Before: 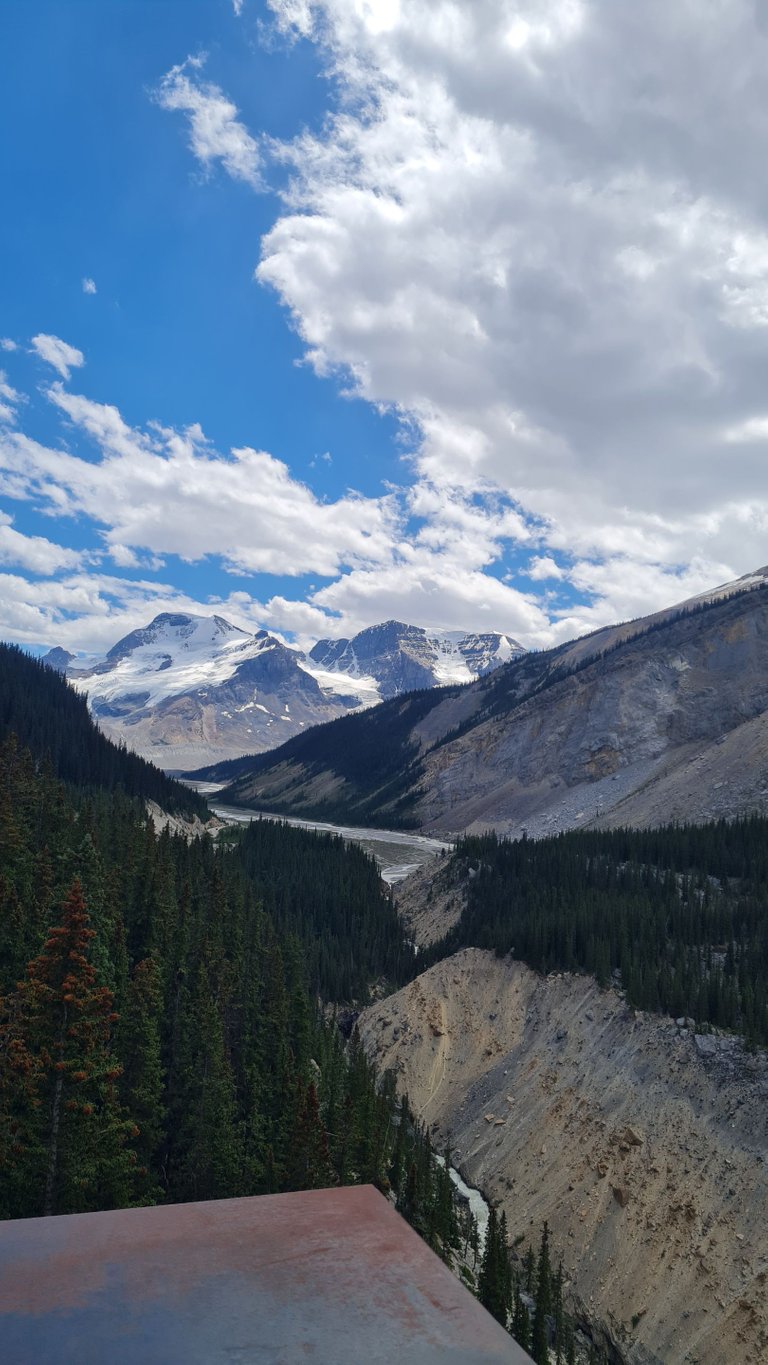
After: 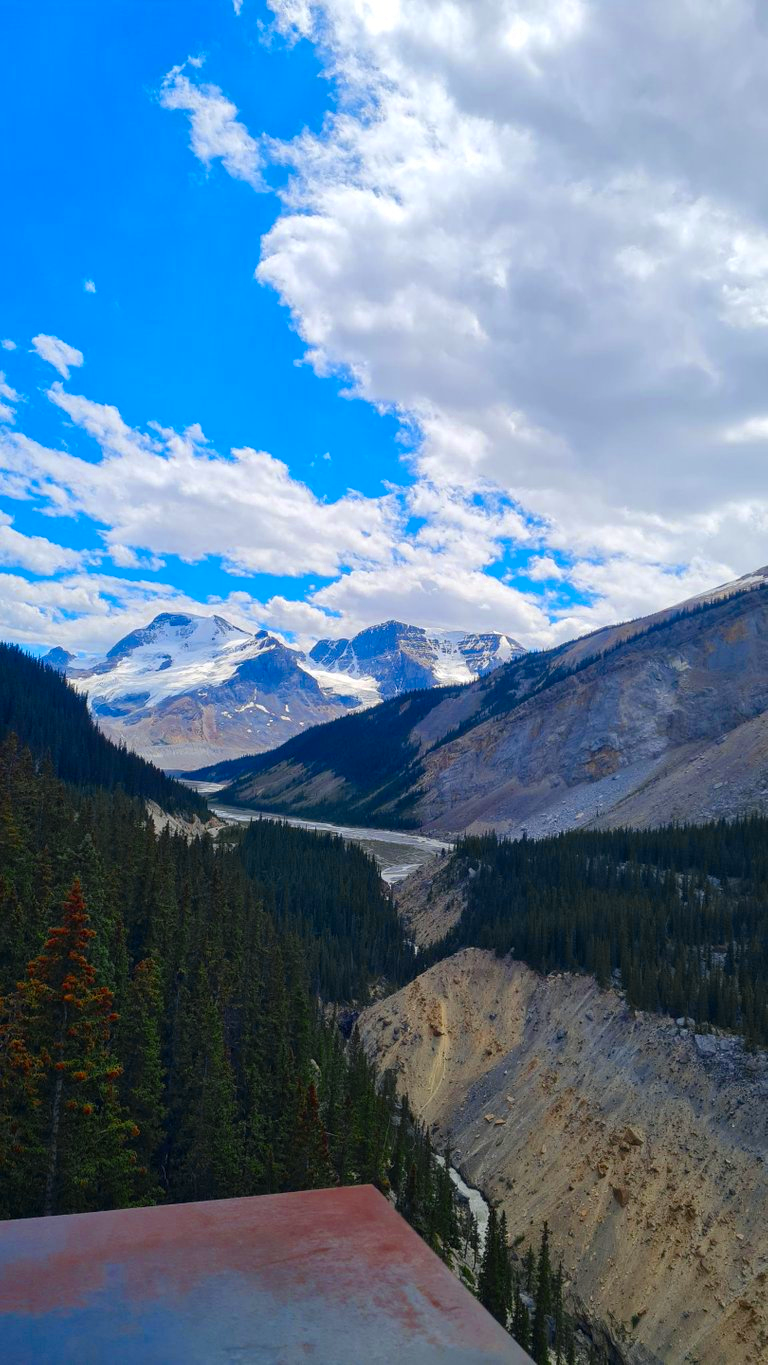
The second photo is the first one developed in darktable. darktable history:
color zones: curves: ch0 [(0.004, 0.305) (0.261, 0.623) (0.389, 0.399) (0.708, 0.571) (0.947, 0.34)]; ch1 [(0.025, 0.645) (0.229, 0.584) (0.326, 0.551) (0.484, 0.262) (0.757, 0.643)]
color balance rgb: linear chroma grading › shadows 15.42%, perceptual saturation grading › global saturation 25.829%, global vibrance 20%
